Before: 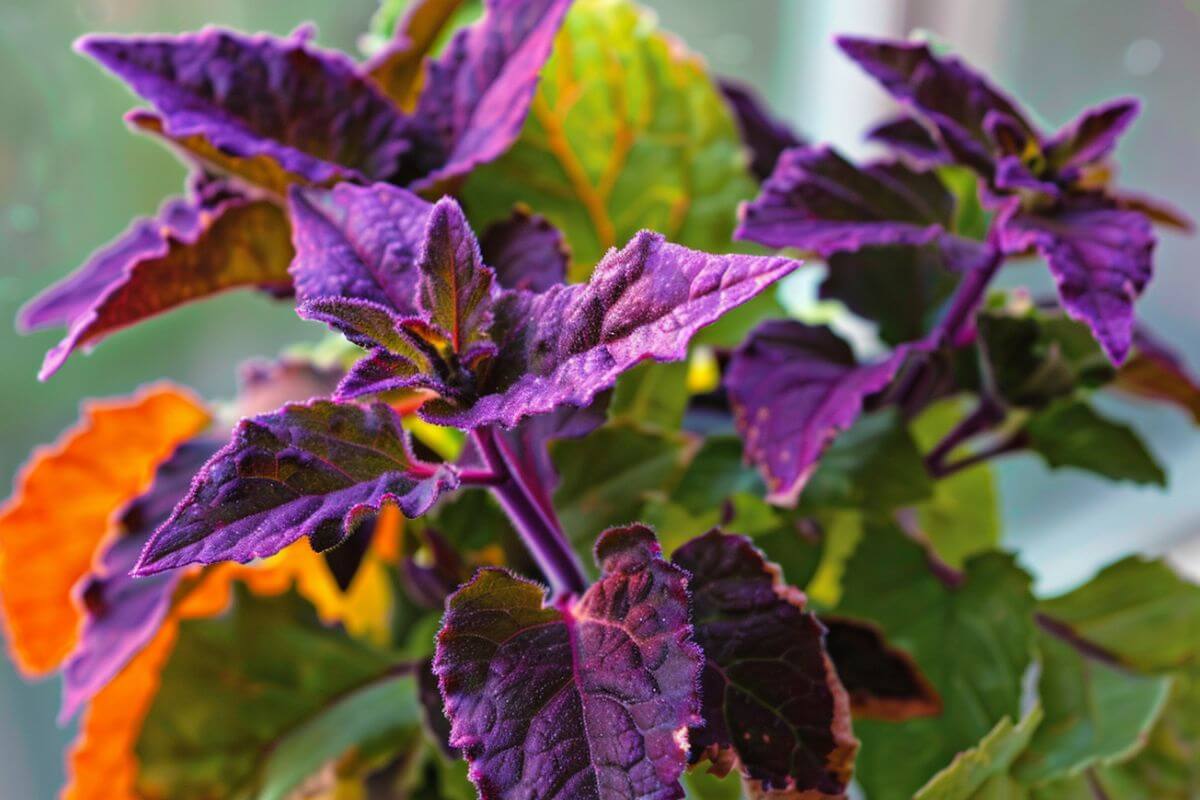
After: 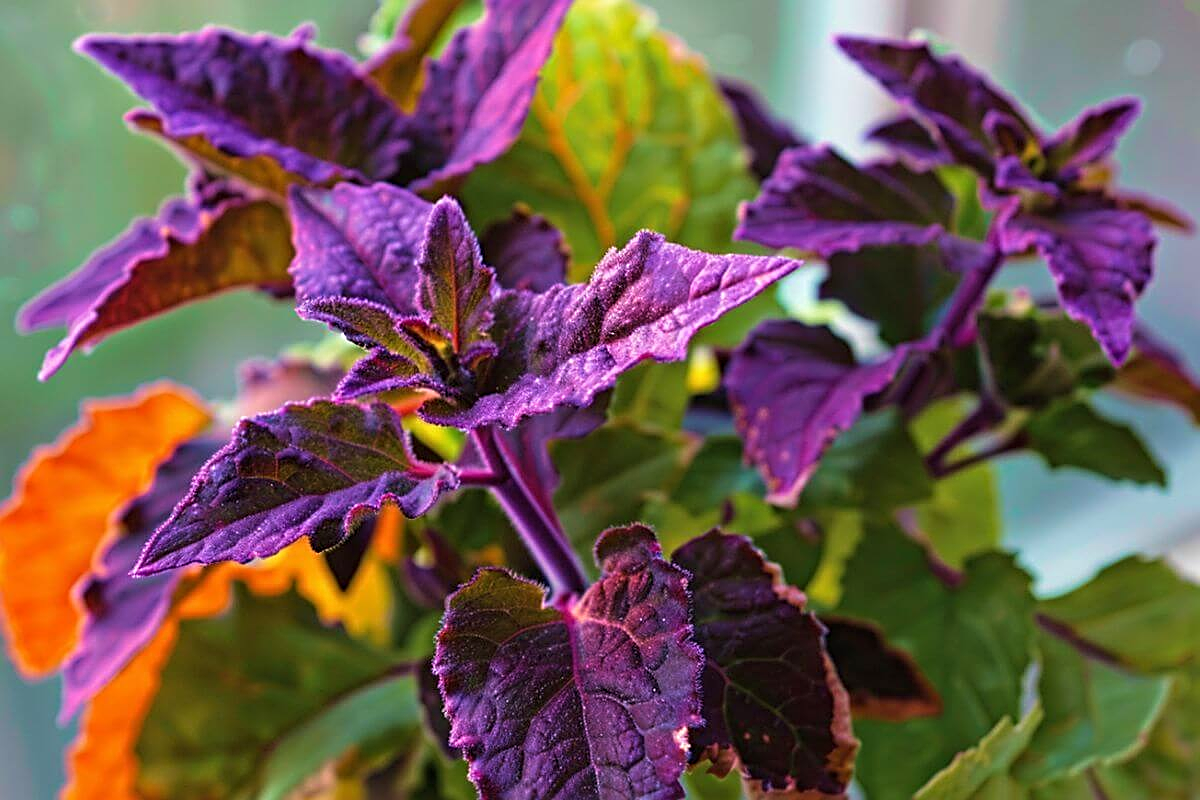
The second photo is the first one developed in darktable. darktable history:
sharpen: radius 2.584, amount 0.688
velvia: on, module defaults
